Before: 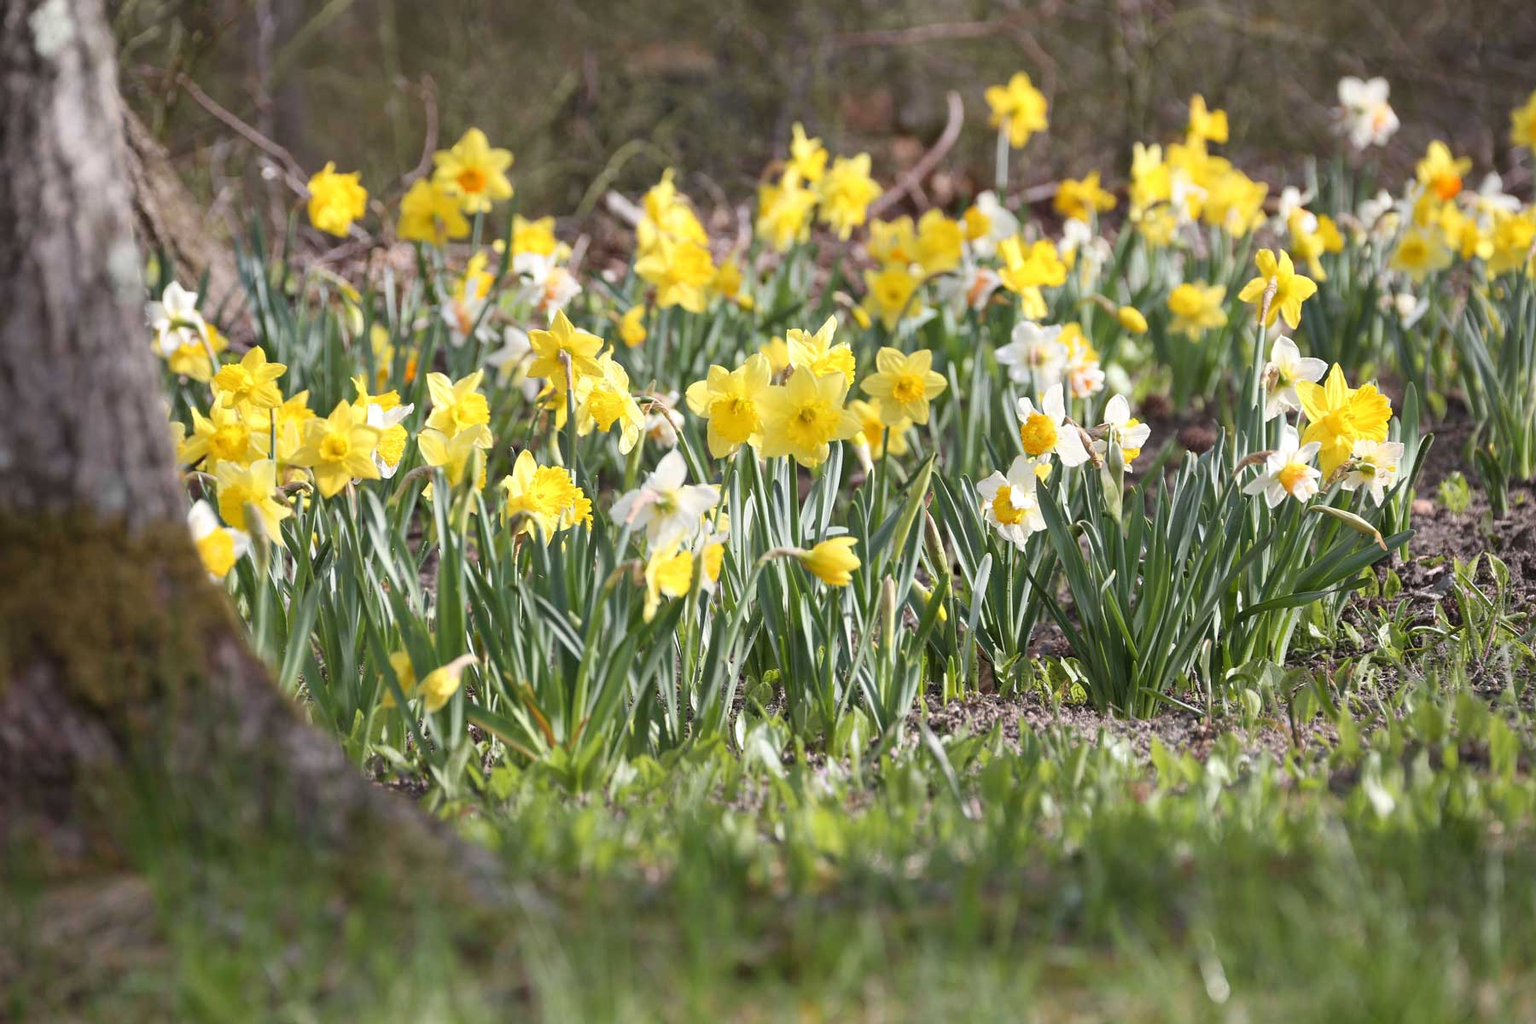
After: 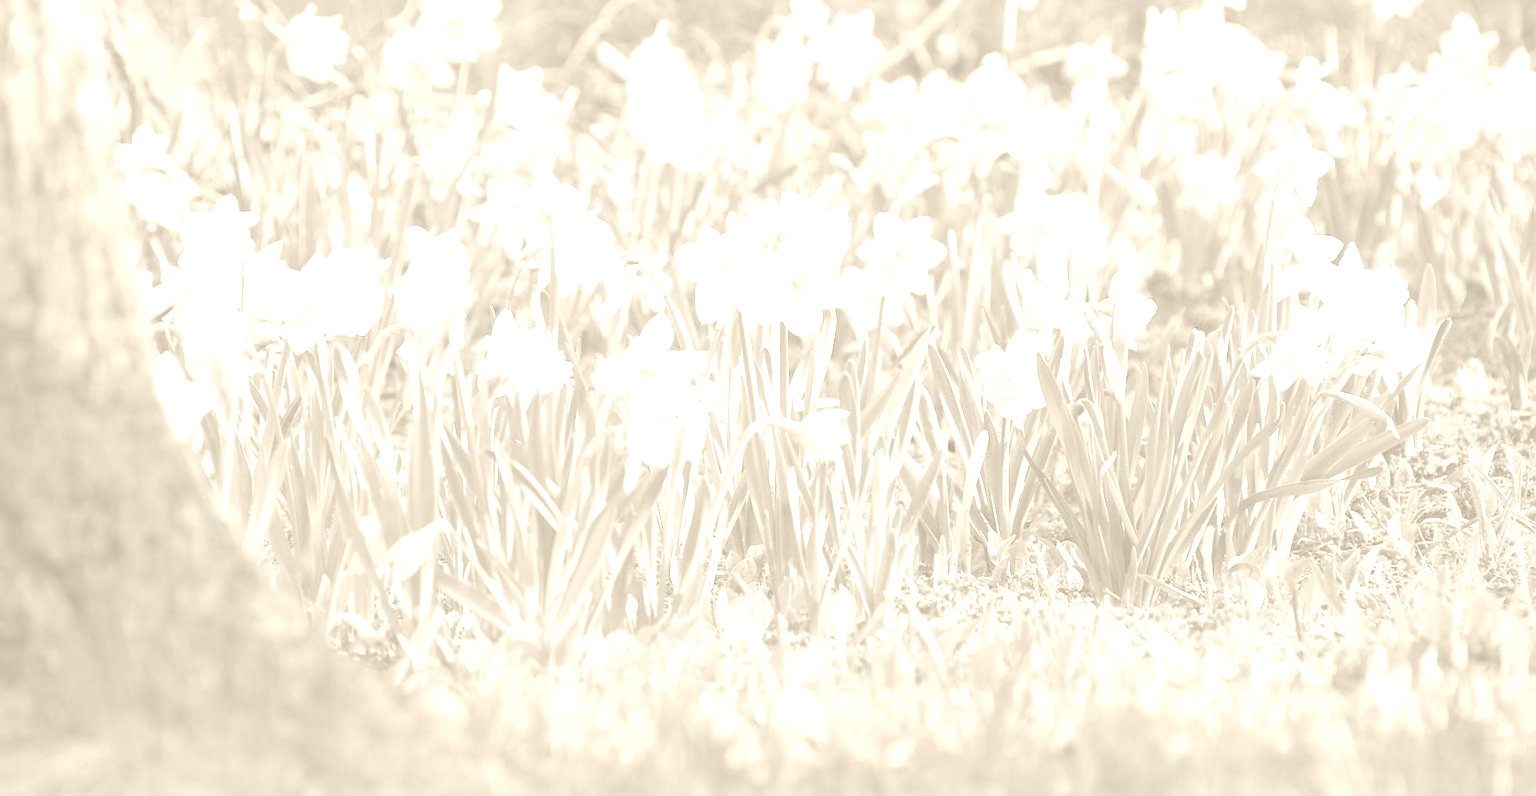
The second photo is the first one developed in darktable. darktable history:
exposure: exposure 0.566 EV, compensate highlight preservation false
crop and rotate: left 1.814%, top 12.818%, right 0.25%, bottom 9.225%
rotate and perspective: rotation 1.57°, crop left 0.018, crop right 0.982, crop top 0.039, crop bottom 0.961
colorize: hue 36°, saturation 71%, lightness 80.79%
color balance rgb: shadows lift › chroma 1%, shadows lift › hue 113°, highlights gain › chroma 0.2%, highlights gain › hue 333°, perceptual saturation grading › global saturation 20%, perceptual saturation grading › highlights -25%, perceptual saturation grading › shadows 25%, contrast -10%
